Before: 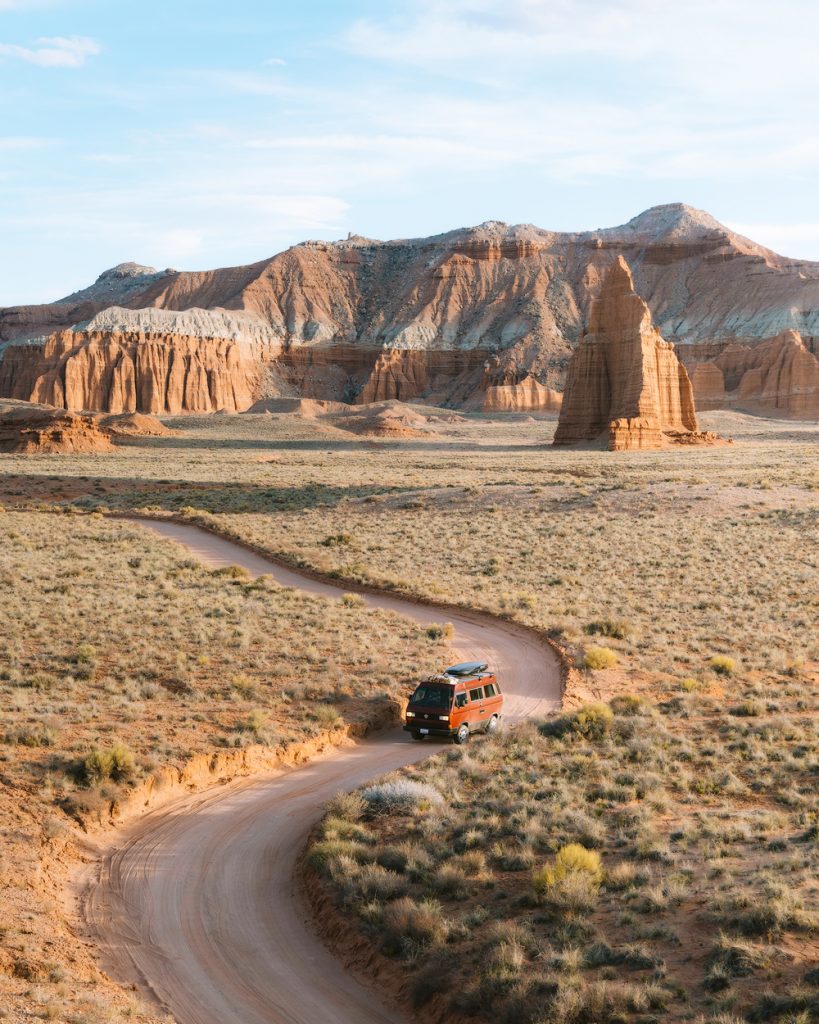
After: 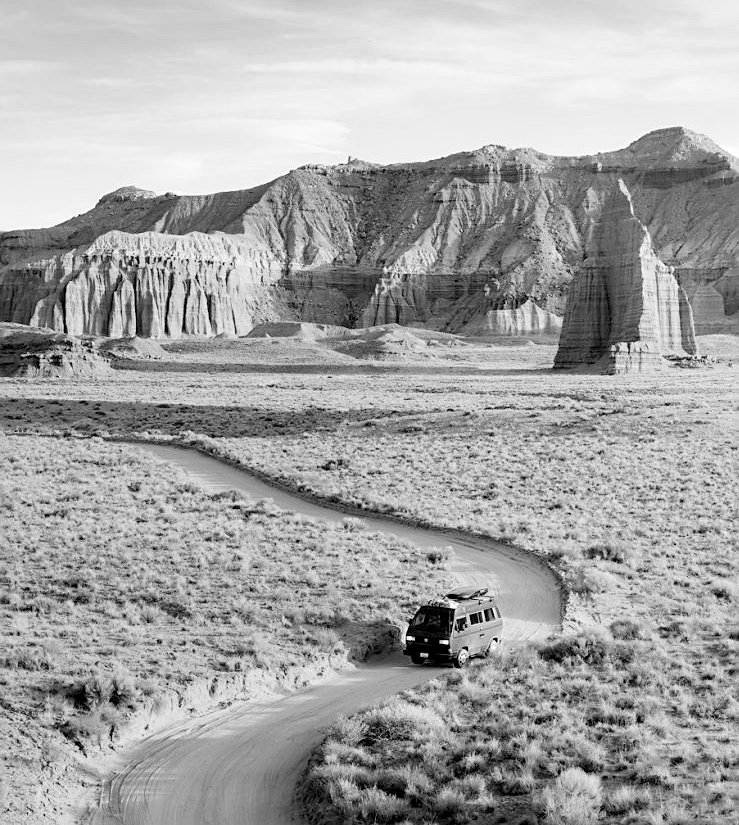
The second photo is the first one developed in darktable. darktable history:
crop: top 7.49%, right 9.717%, bottom 11.943%
shadows and highlights: radius 108.52, shadows 40.68, highlights -72.88, low approximation 0.01, soften with gaussian
monochrome: on, module defaults
contrast brightness saturation: saturation -1
global tonemap: drago (0.7, 100)
sharpen: on, module defaults
levels: levels [0.116, 0.574, 1]
